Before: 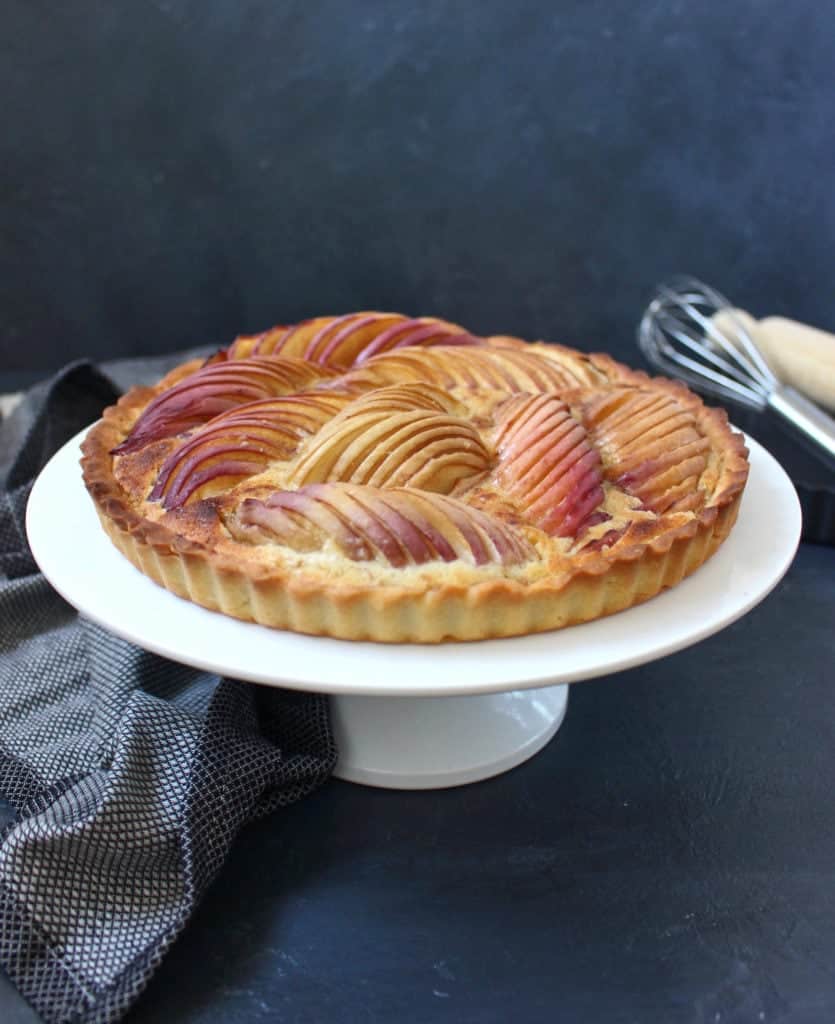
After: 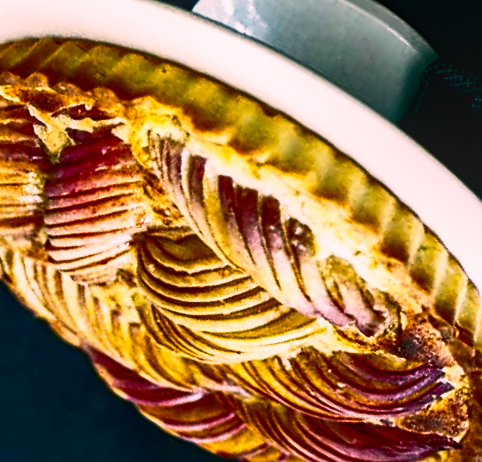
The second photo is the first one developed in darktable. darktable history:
sharpen: on, module defaults
crop and rotate: angle 148.37°, left 9.096%, top 15.595%, right 4.554%, bottom 16.913%
contrast brightness saturation: brightness -0.195, saturation 0.082
base curve: curves: ch0 [(0, 0) (0.012, 0.01) (0.073, 0.168) (0.31, 0.711) (0.645, 0.957) (1, 1)], preserve colors none
local contrast: on, module defaults
color balance rgb: power › chroma 2.153%, power › hue 166.14°, linear chroma grading › global chroma 8.968%, perceptual saturation grading › global saturation 31.323%, perceptual brilliance grading › highlights 2.212%, perceptual brilliance grading › mid-tones -49.479%, perceptual brilliance grading › shadows -50.043%
color correction: highlights a* 14.71, highlights b* 4.79
